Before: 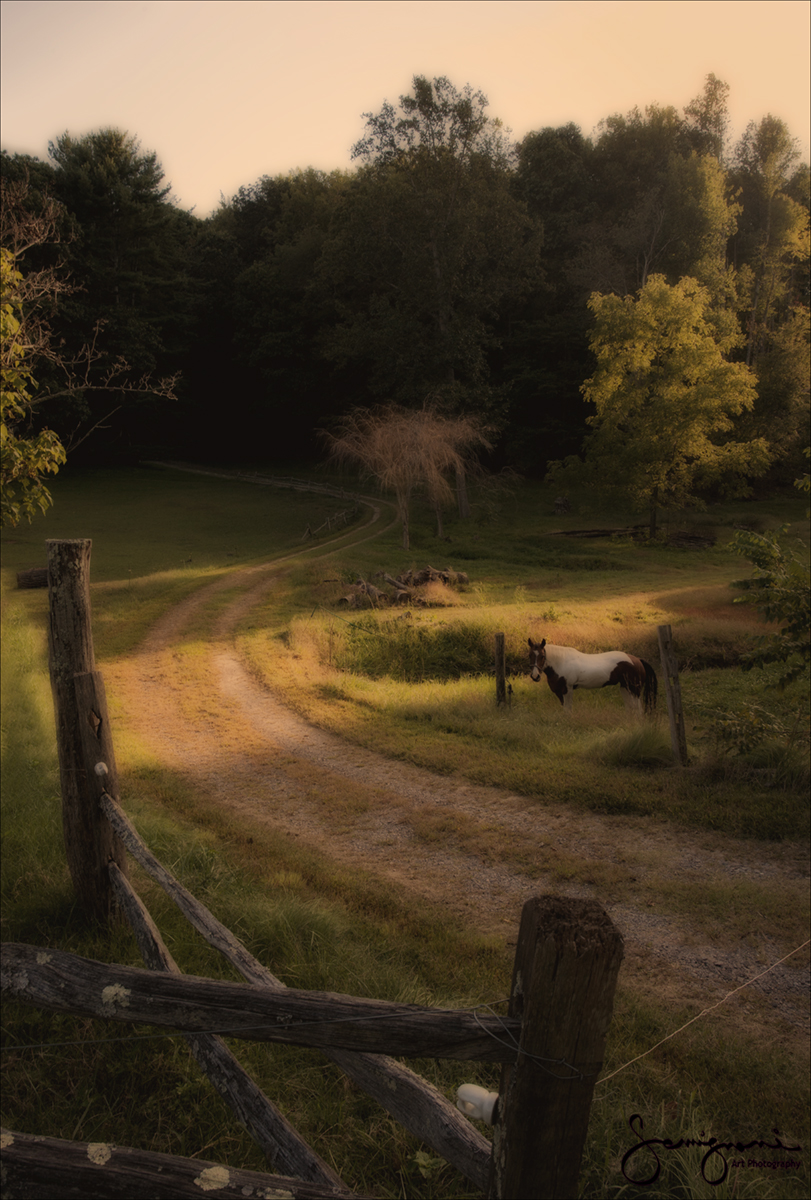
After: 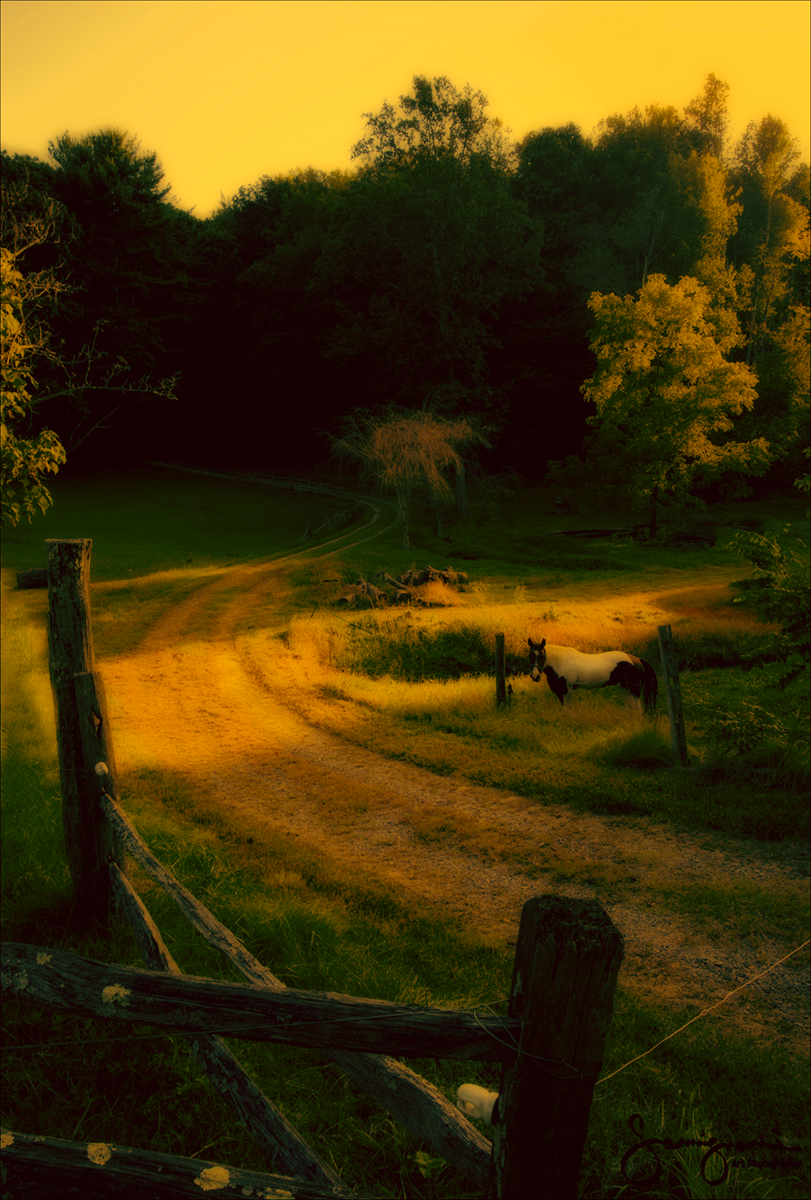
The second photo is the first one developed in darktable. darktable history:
rgb levels: preserve colors max RGB
color correction: highlights a* -0.482, highlights b* 40, shadows a* 9.8, shadows b* -0.161
color balance: mode lift, gamma, gain (sRGB), lift [1, 0.69, 1, 1], gamma [1, 1.482, 1, 1], gain [1, 1, 1, 0.802]
